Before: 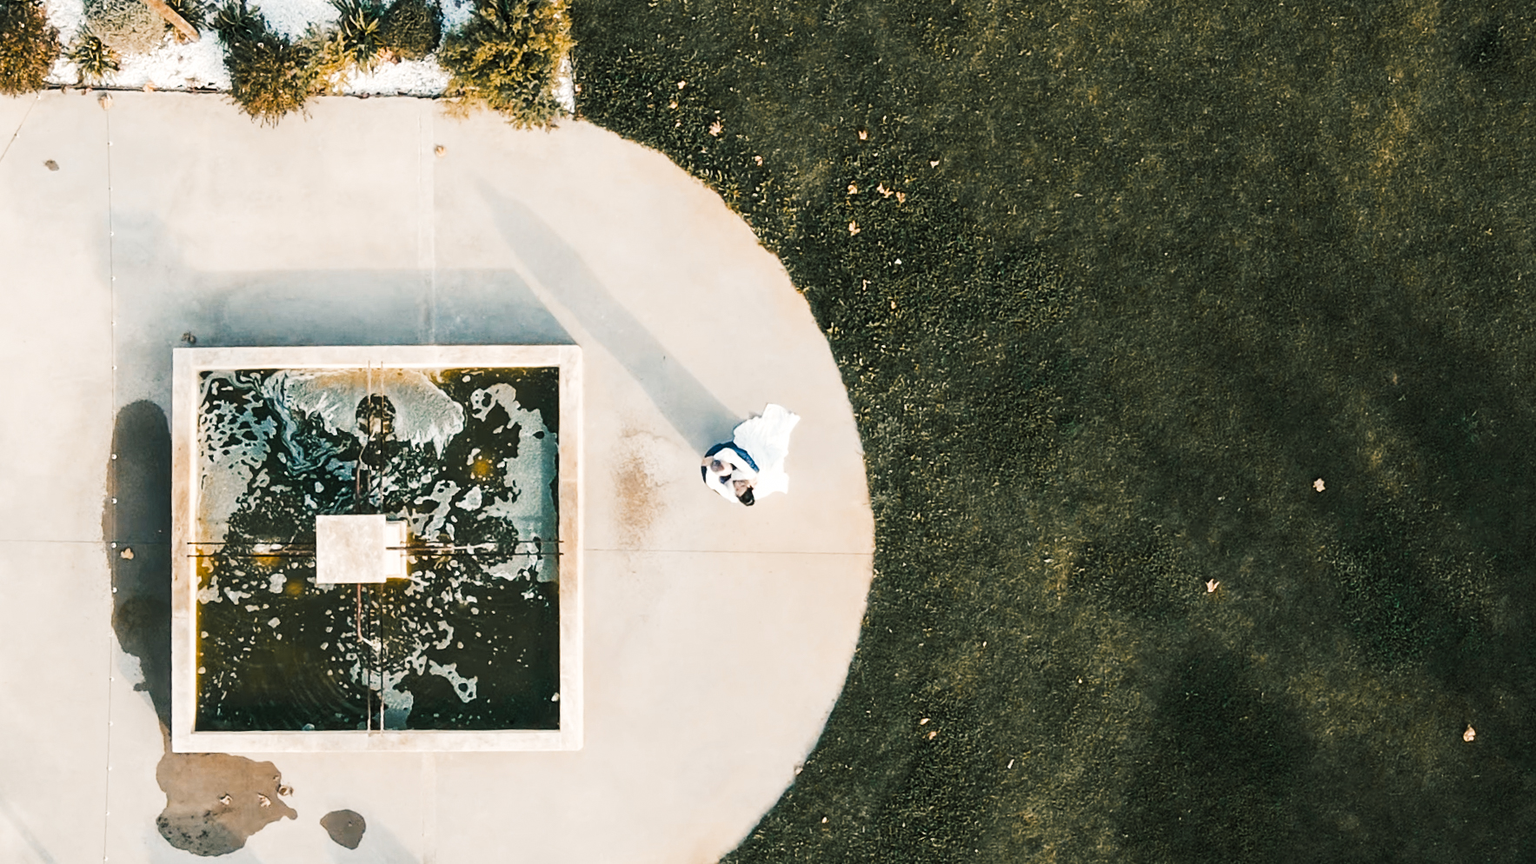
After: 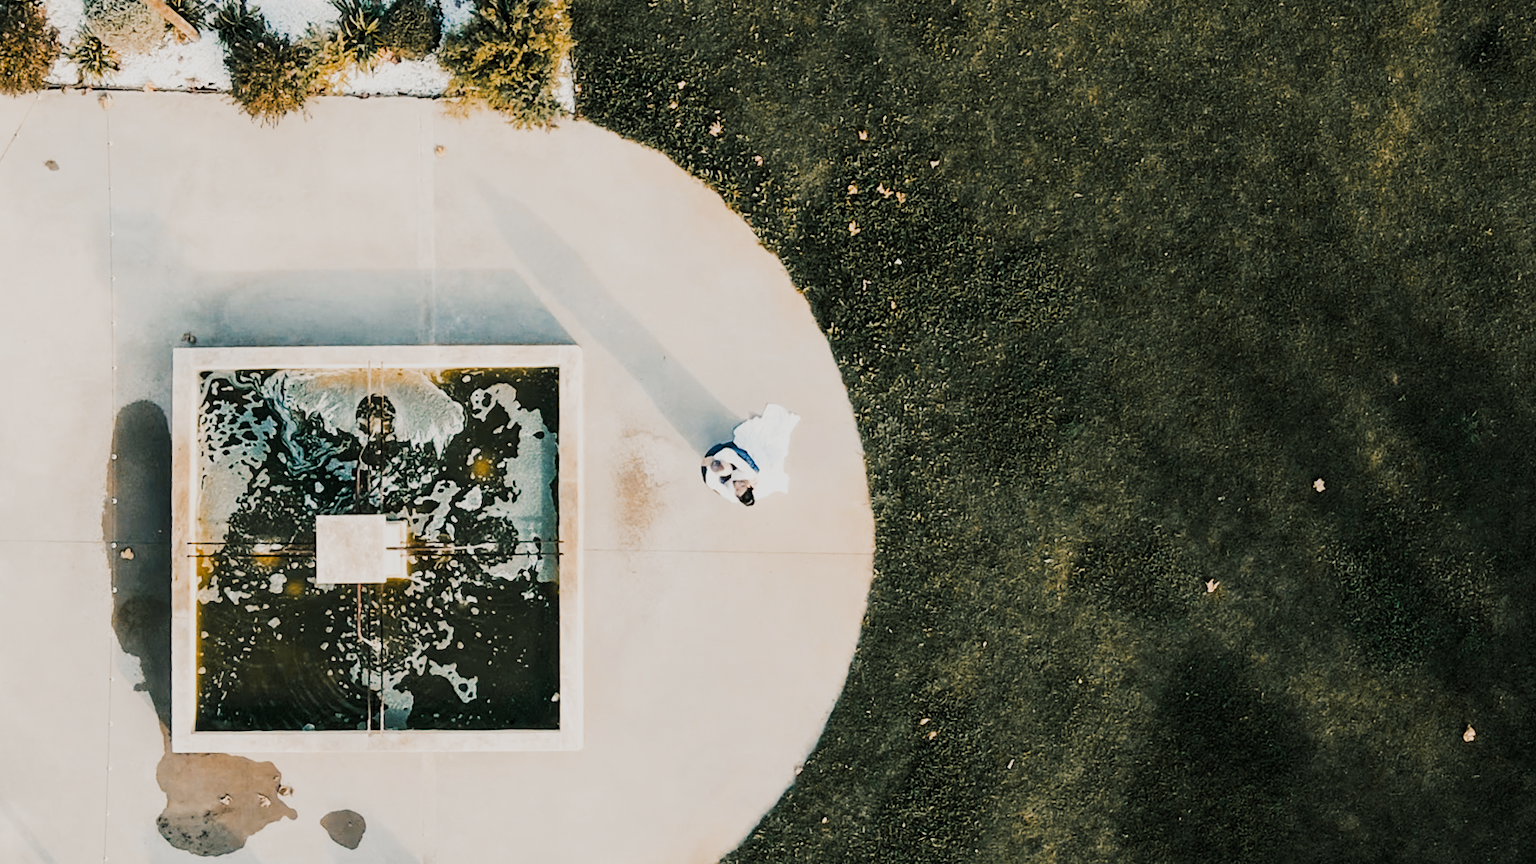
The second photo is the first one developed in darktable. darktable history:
filmic rgb: black relative exposure -7.97 EV, white relative exposure 3.85 EV, hardness 4.32
